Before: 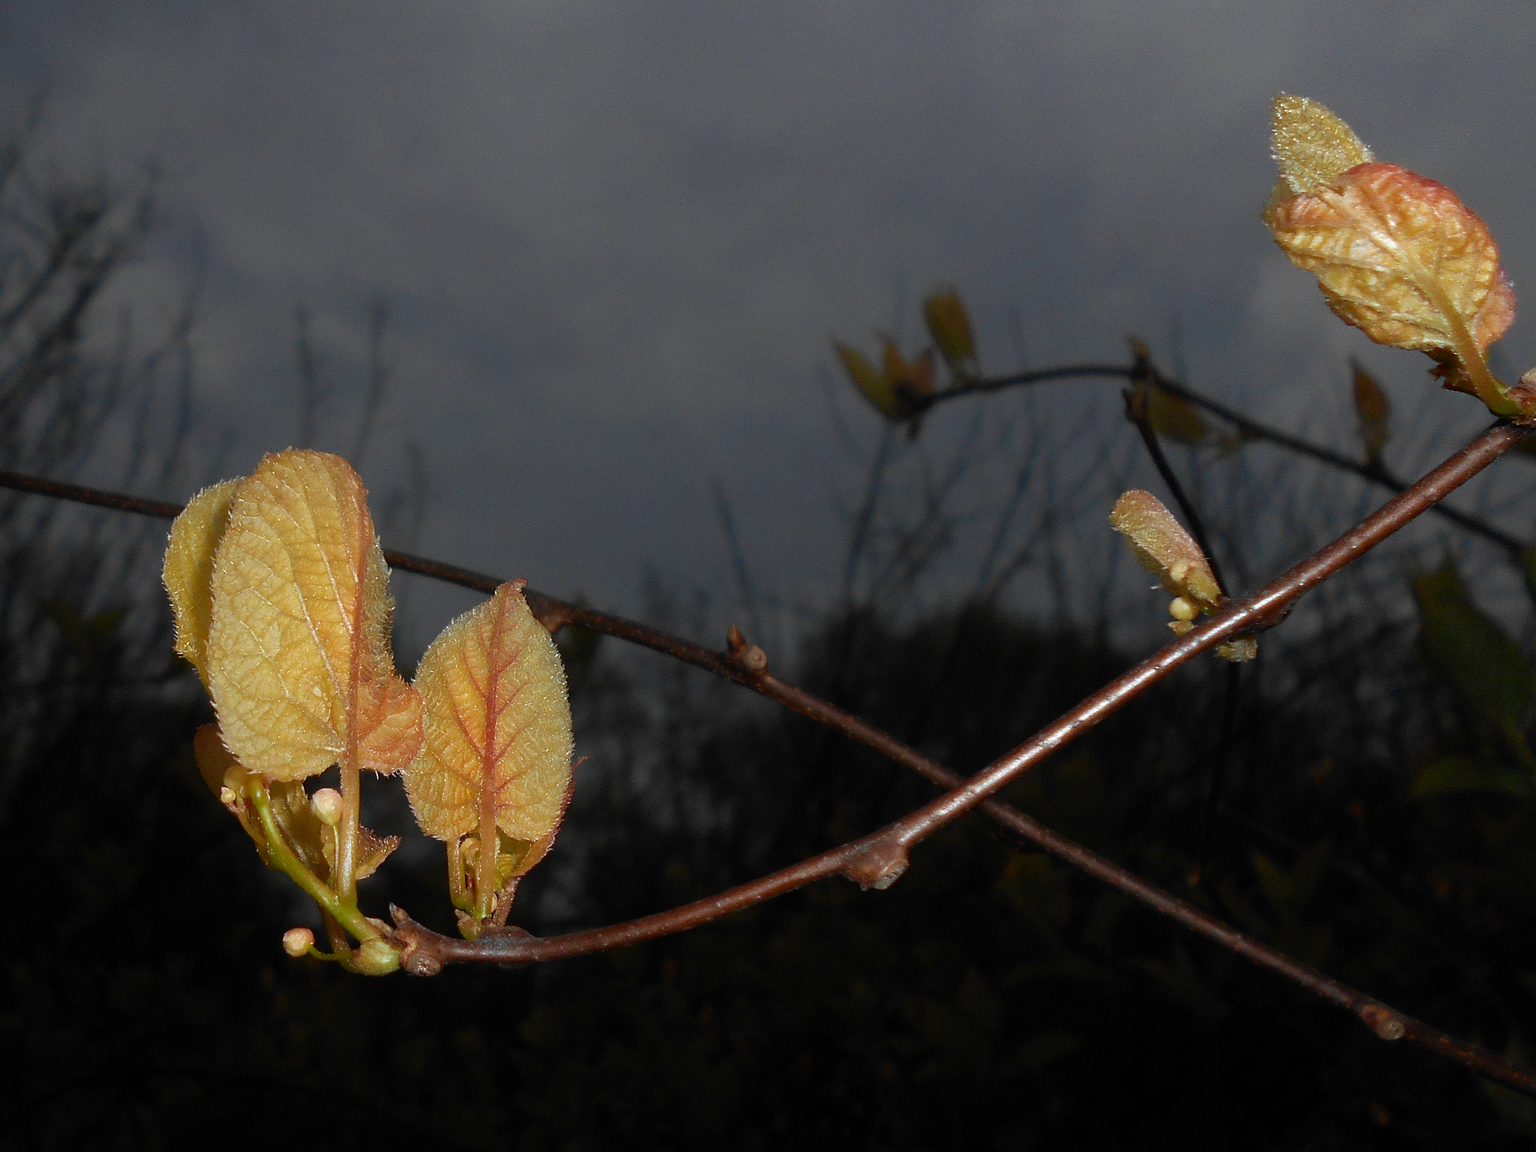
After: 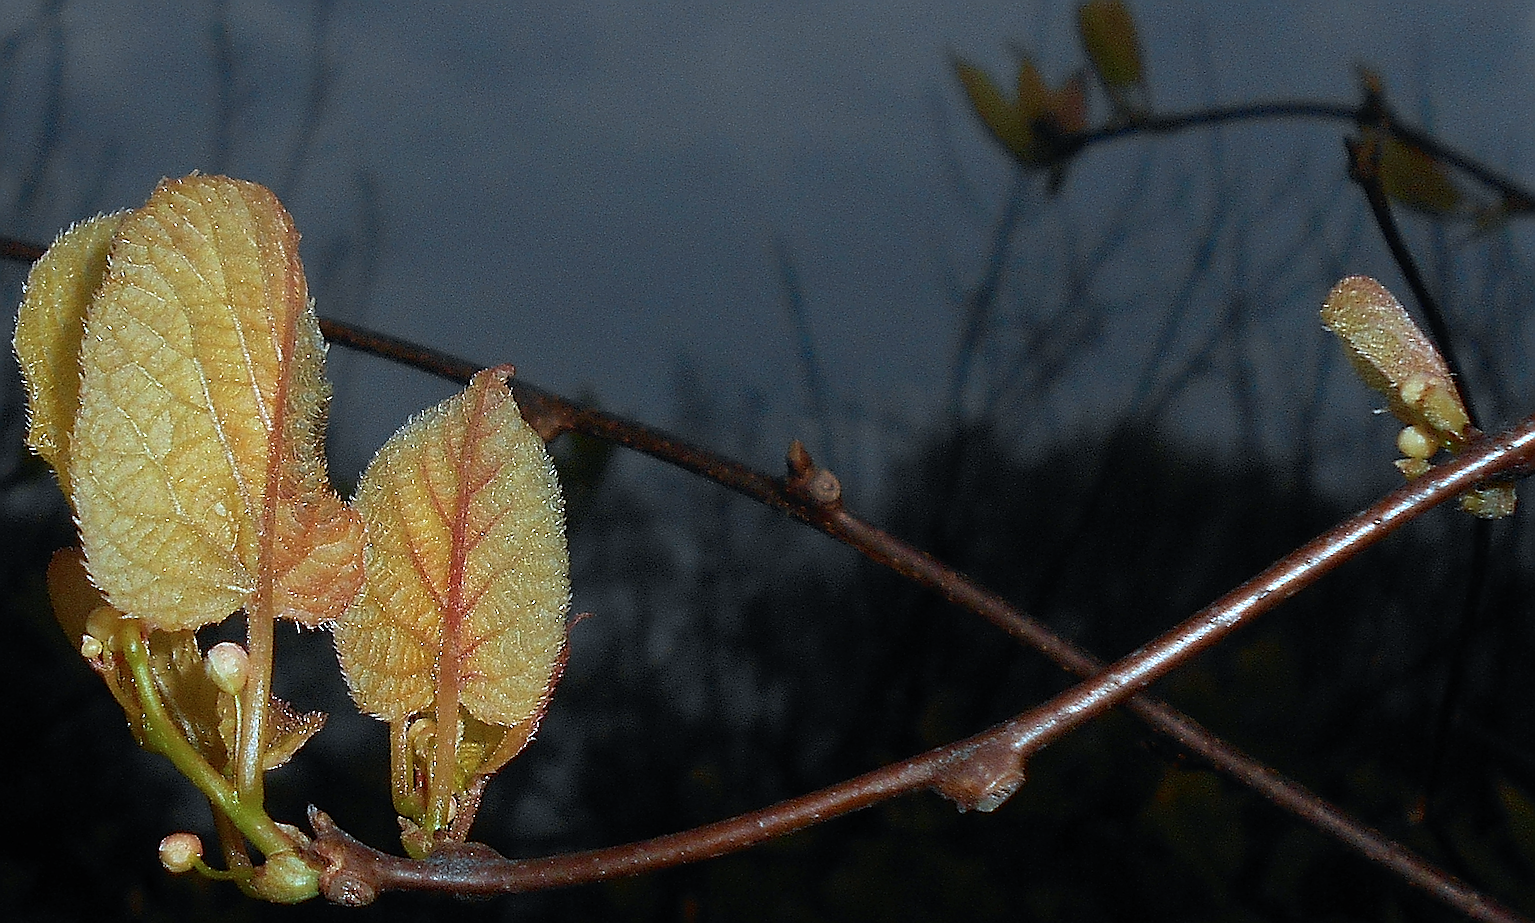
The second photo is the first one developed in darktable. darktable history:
color calibration: illuminant Planckian (black body), x 0.378, y 0.375, temperature 4065 K
crop: left 11.123%, top 27.61%, right 18.3%, bottom 17.034%
rotate and perspective: rotation 2.27°, automatic cropping off
sharpen: amount 2
